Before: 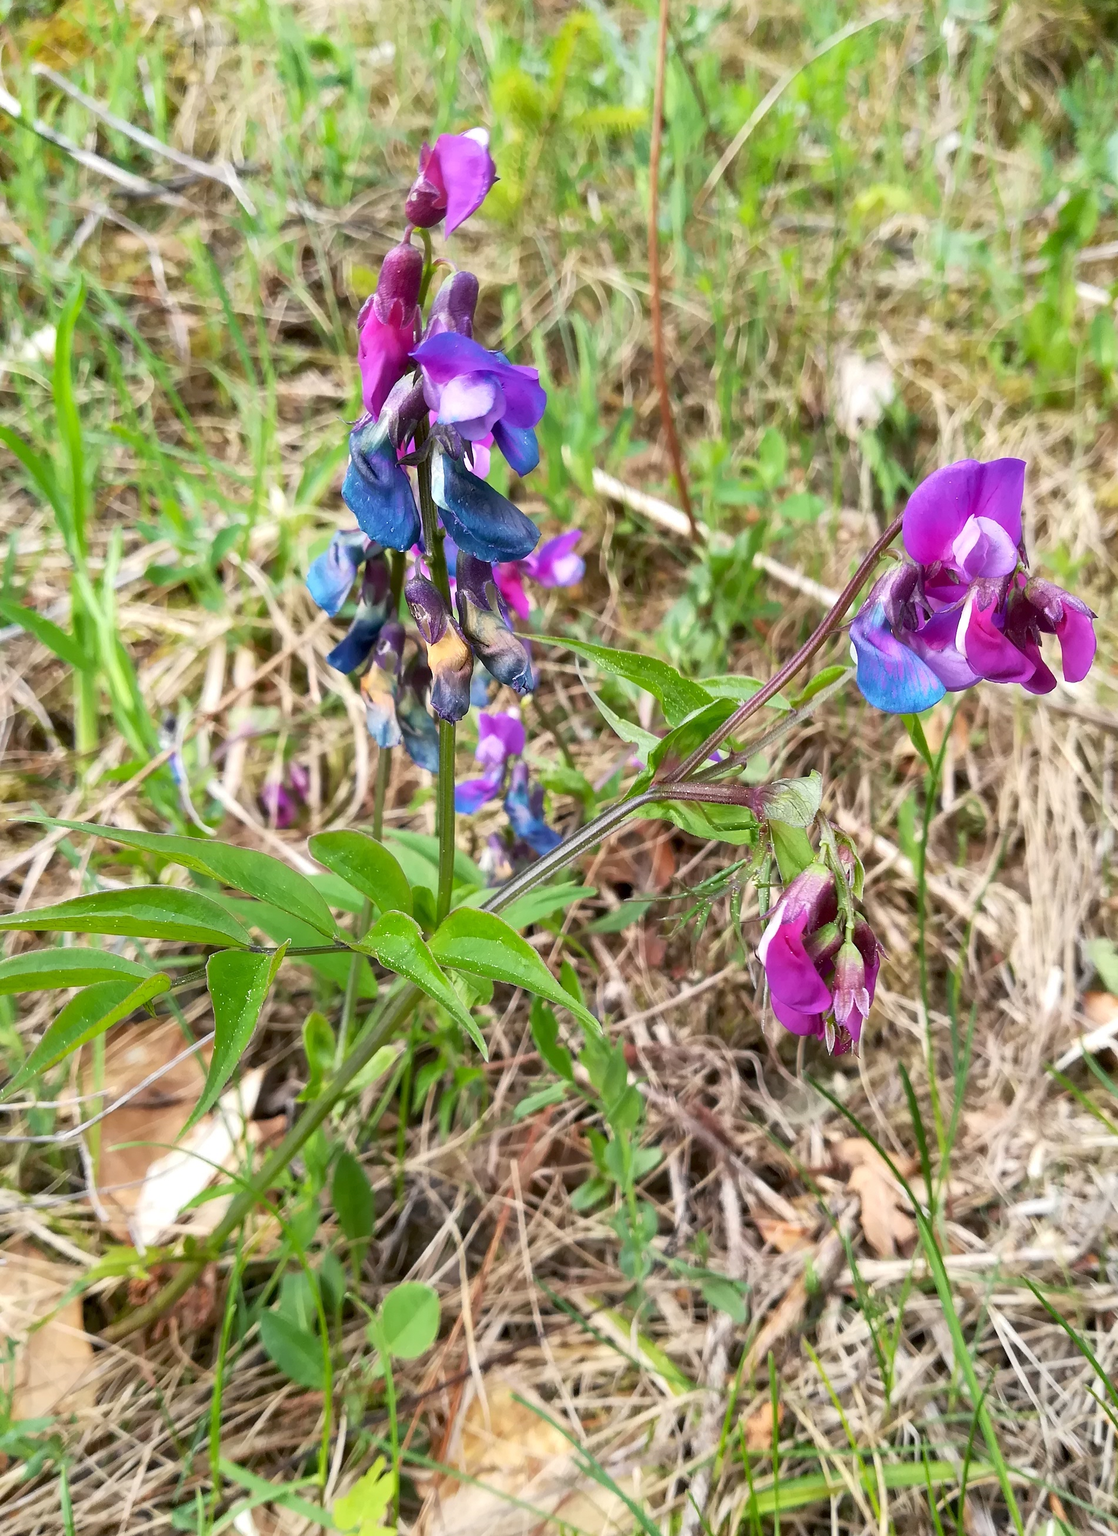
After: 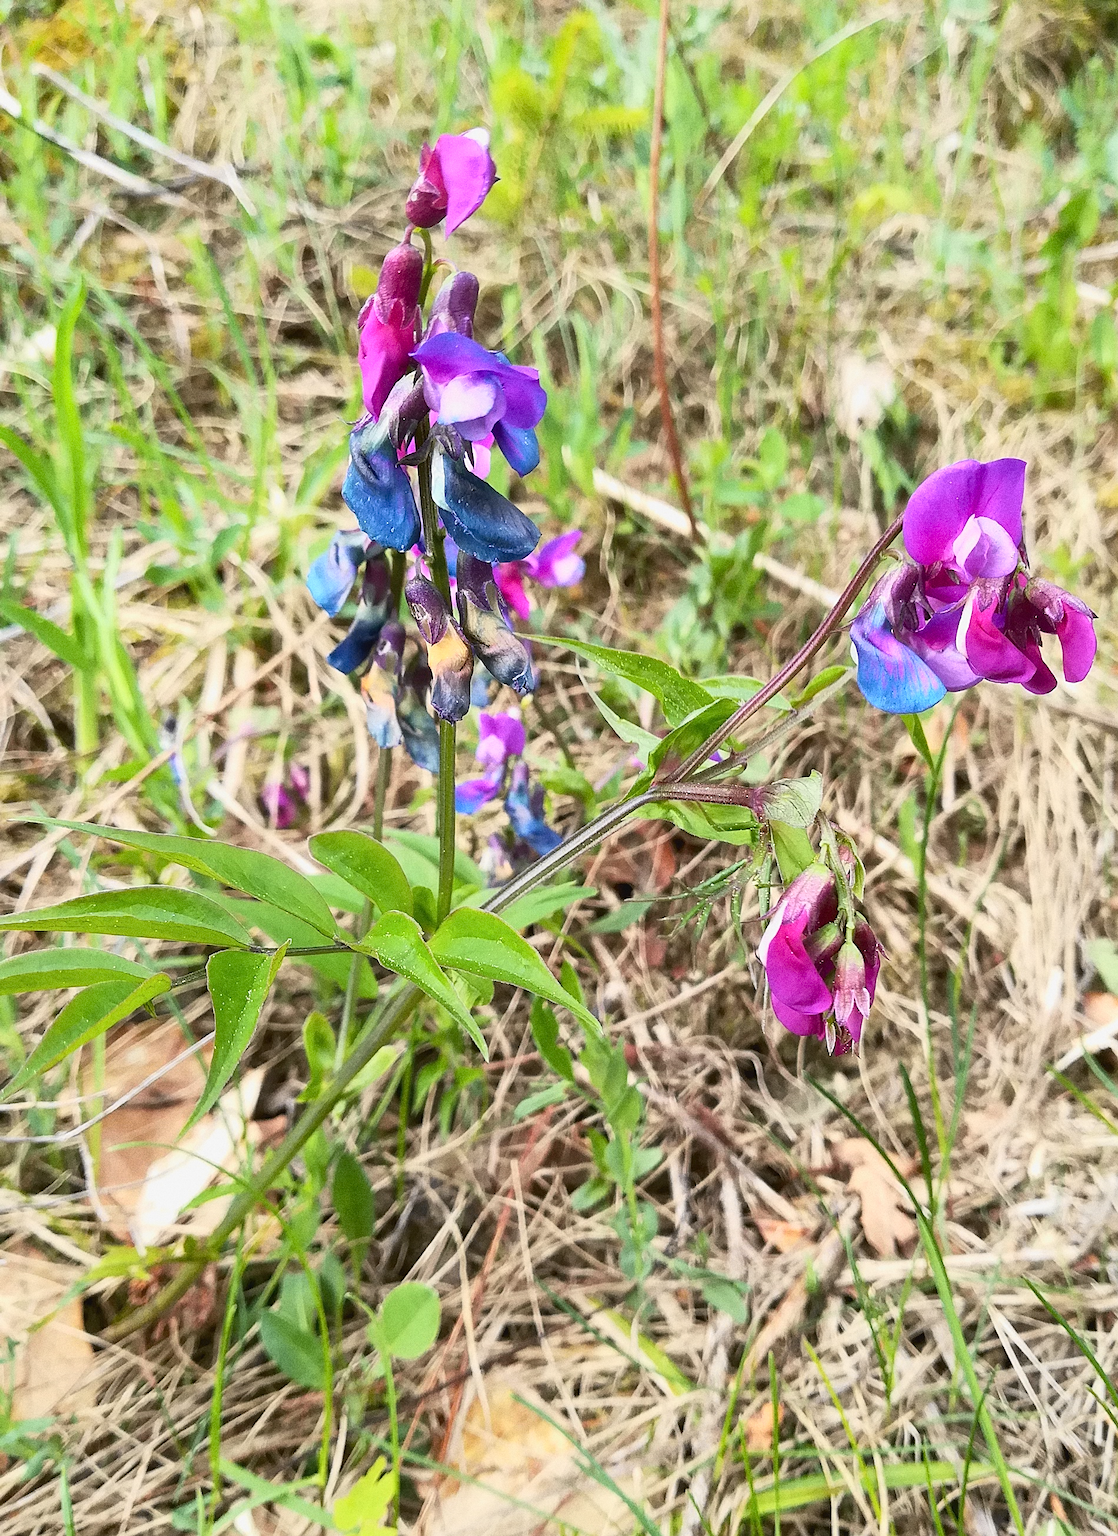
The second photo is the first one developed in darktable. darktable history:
sharpen: on, module defaults
tone curve: curves: ch0 [(0, 0.038) (0.193, 0.212) (0.461, 0.502) (0.634, 0.709) (0.852, 0.89) (1, 0.967)]; ch1 [(0, 0) (0.35, 0.356) (0.45, 0.453) (0.504, 0.503) (0.532, 0.524) (0.558, 0.555) (0.735, 0.762) (1, 1)]; ch2 [(0, 0) (0.281, 0.266) (0.456, 0.469) (0.5, 0.5) (0.533, 0.545) (0.606, 0.598) (0.646, 0.654) (1, 1)], color space Lab, independent channels, preserve colors none
grain: coarseness 0.09 ISO, strength 40%
